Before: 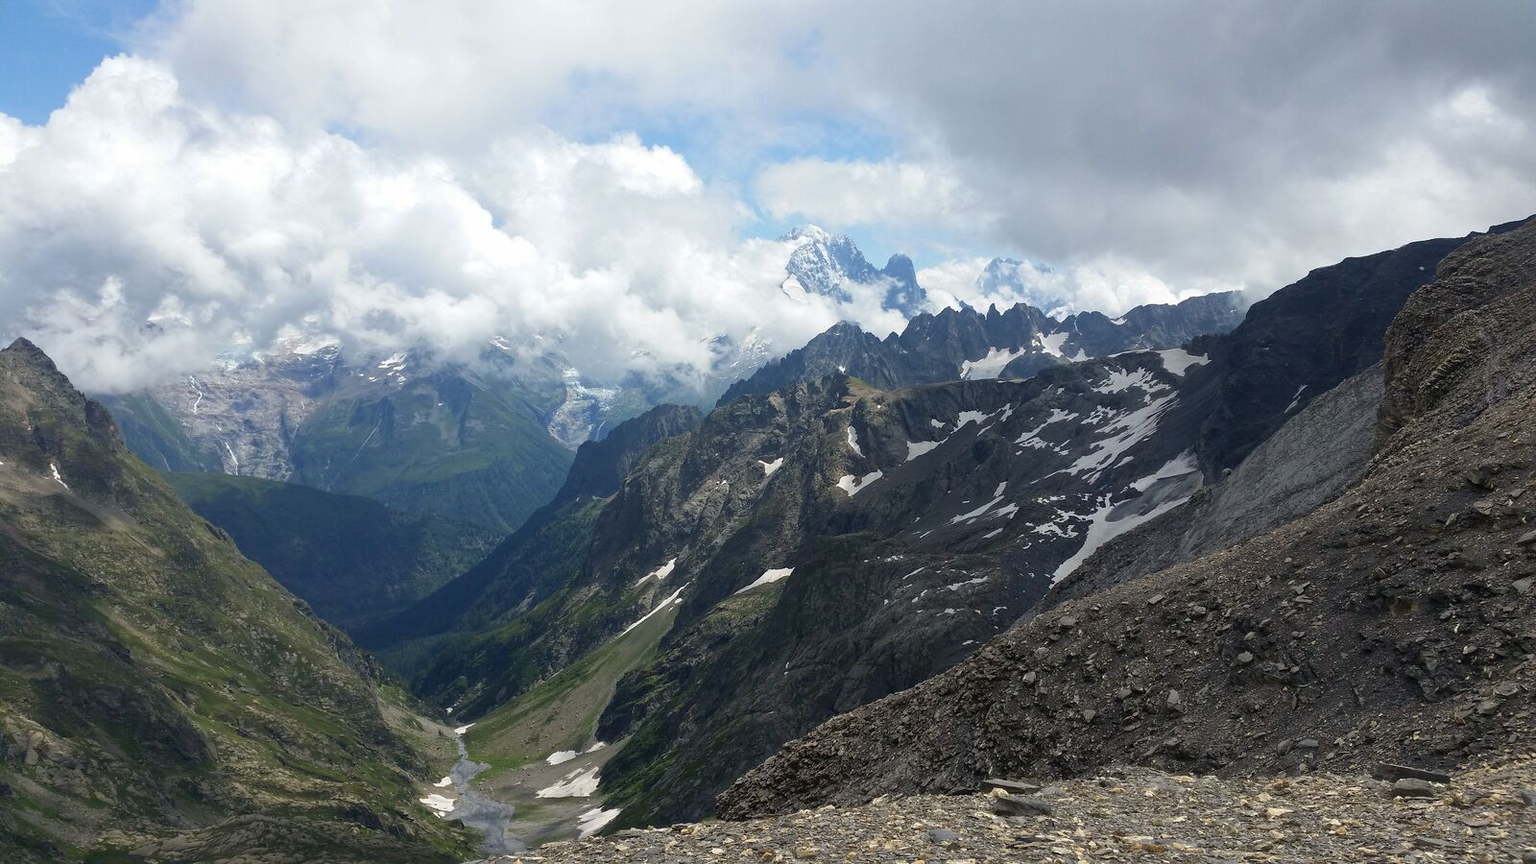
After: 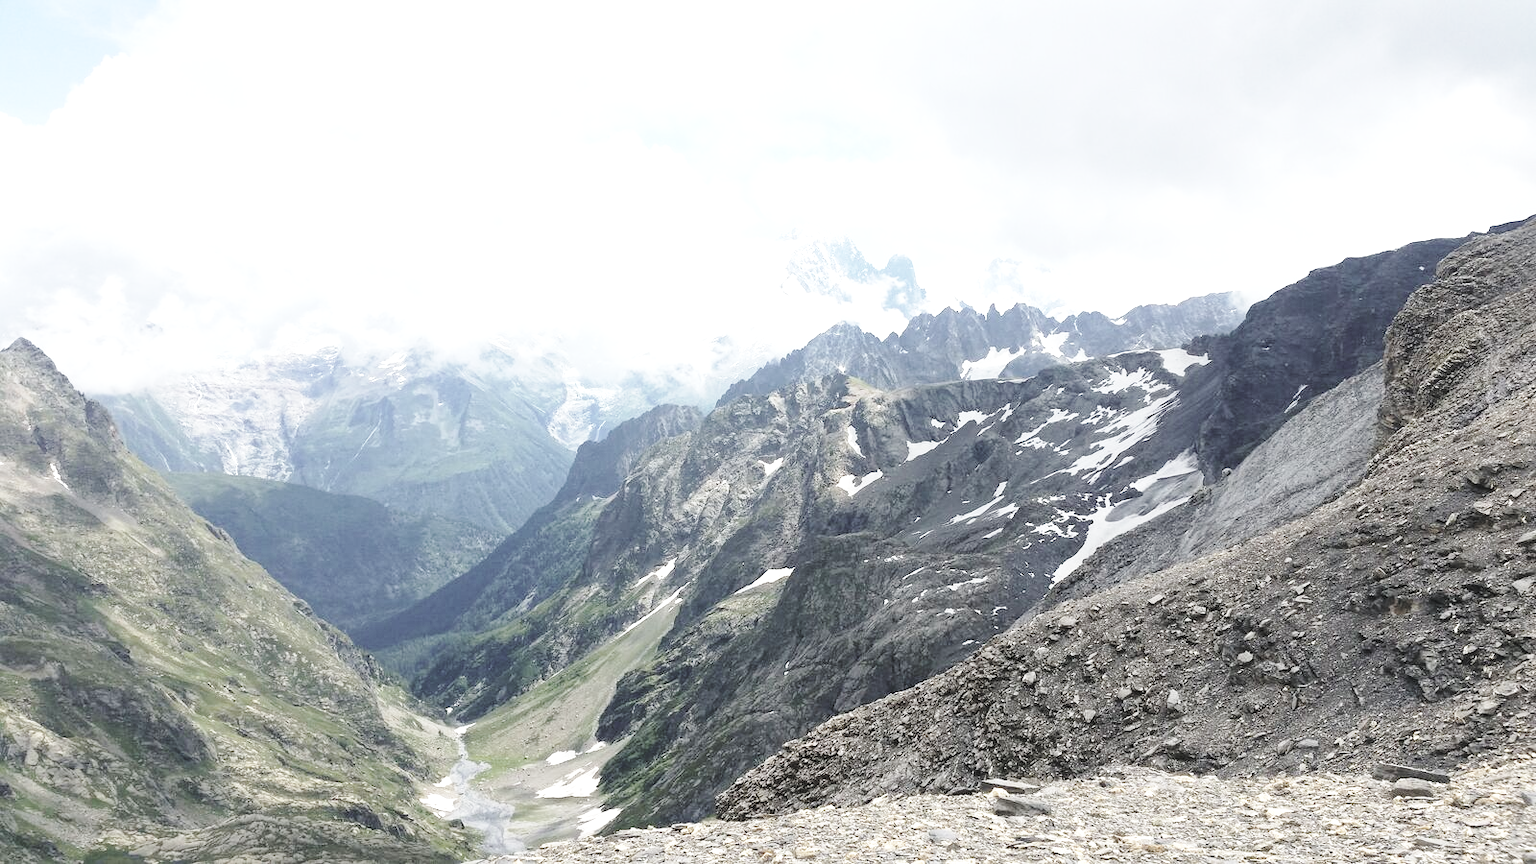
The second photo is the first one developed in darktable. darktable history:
exposure: exposure 0.921 EV, compensate highlight preservation false
contrast brightness saturation: brightness 0.18, saturation -0.5
base curve: curves: ch0 [(0, 0) (0.028, 0.03) (0.121, 0.232) (0.46, 0.748) (0.859, 0.968) (1, 1)], preserve colors none
